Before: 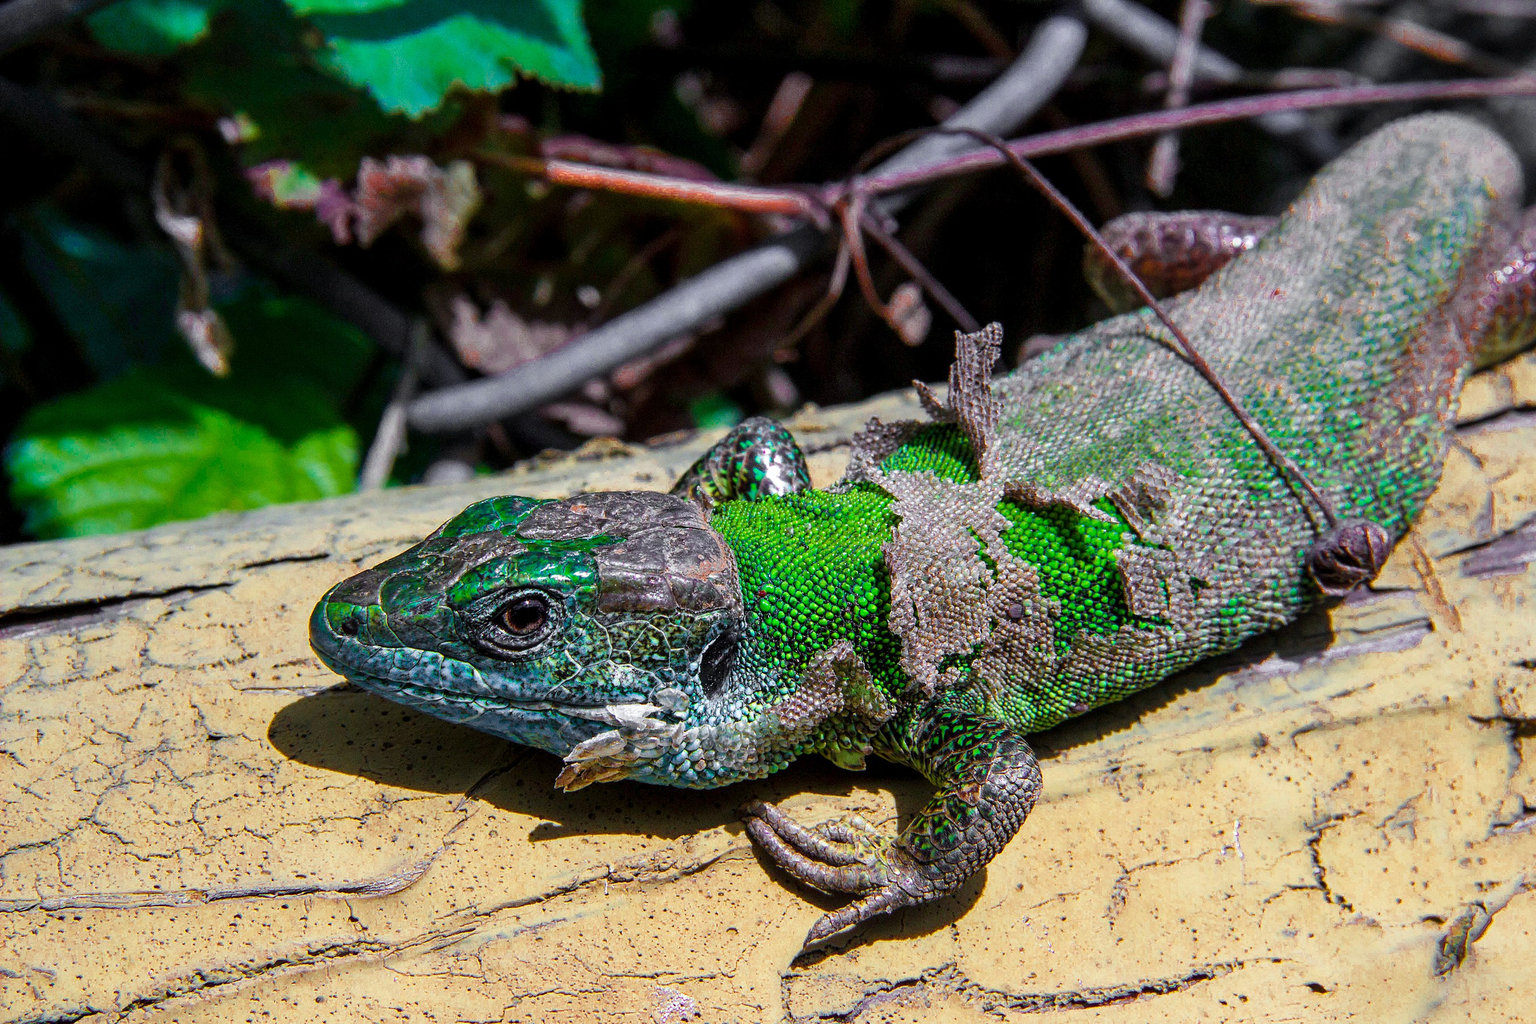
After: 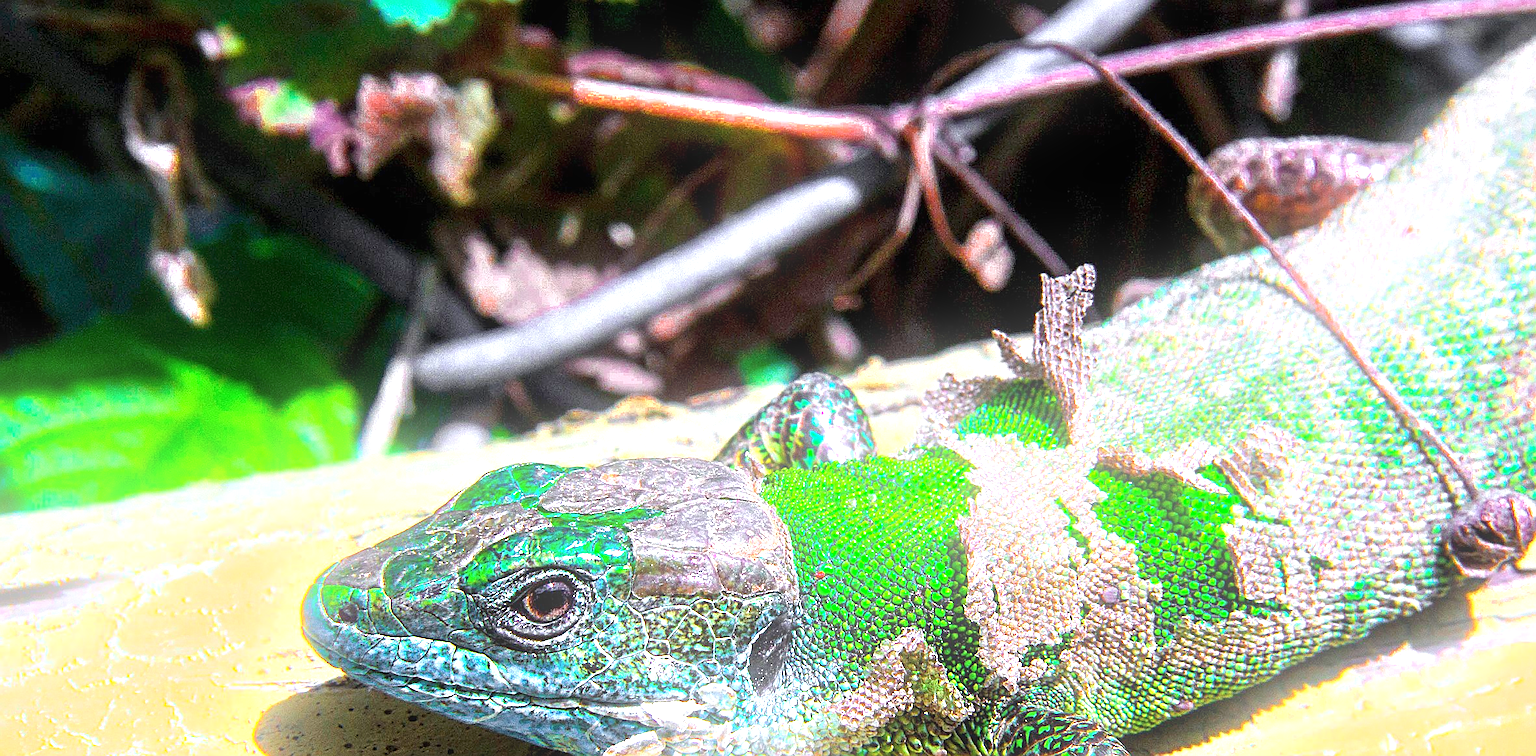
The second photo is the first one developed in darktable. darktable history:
sharpen: on, module defaults
exposure: black level correction 0, exposure 1.675 EV, compensate exposure bias true, compensate highlight preservation false
crop: left 3.015%, top 8.969%, right 9.647%, bottom 26.457%
bloom: size 13.65%, threshold 98.39%, strength 4.82%
